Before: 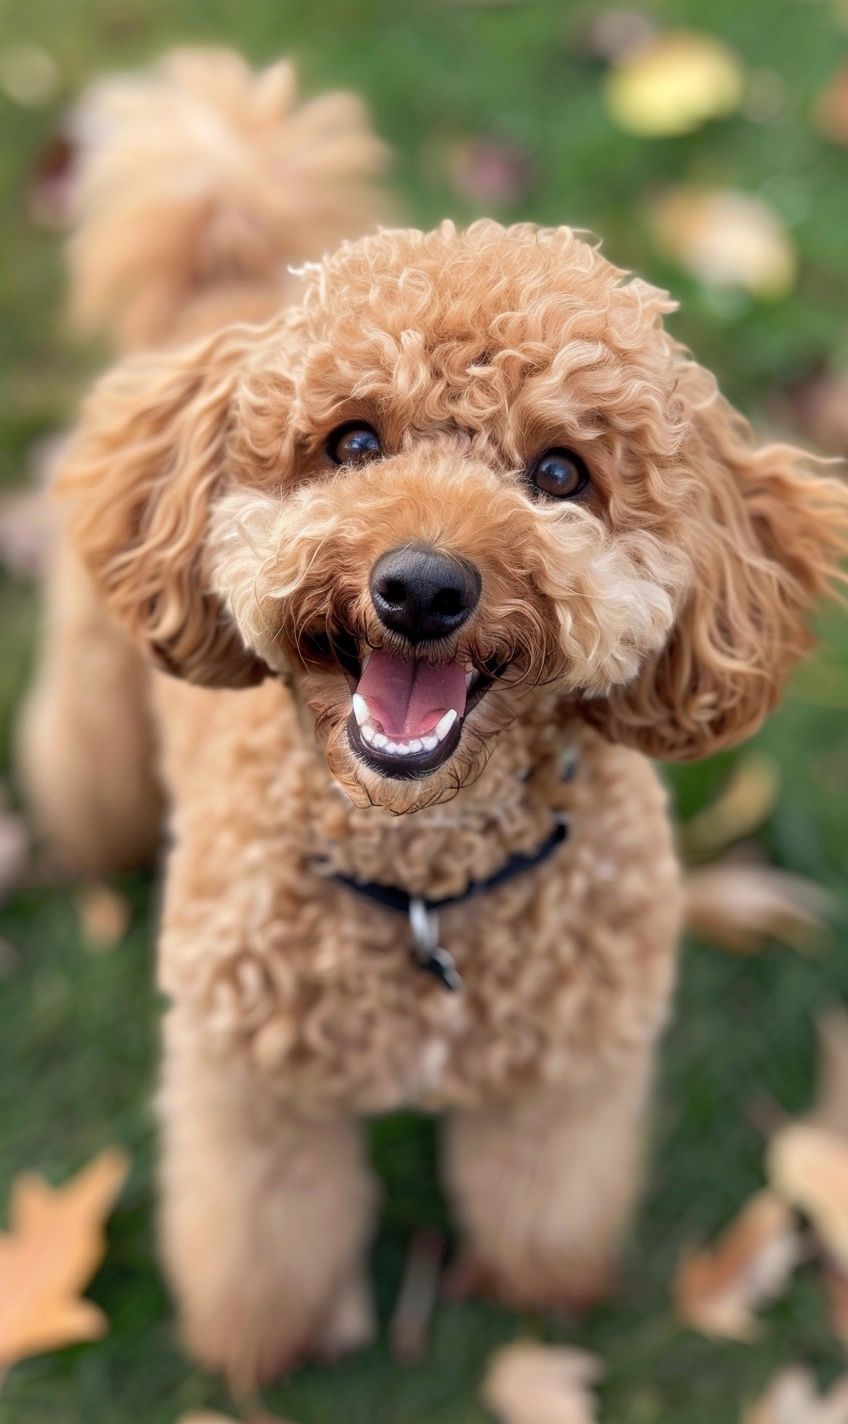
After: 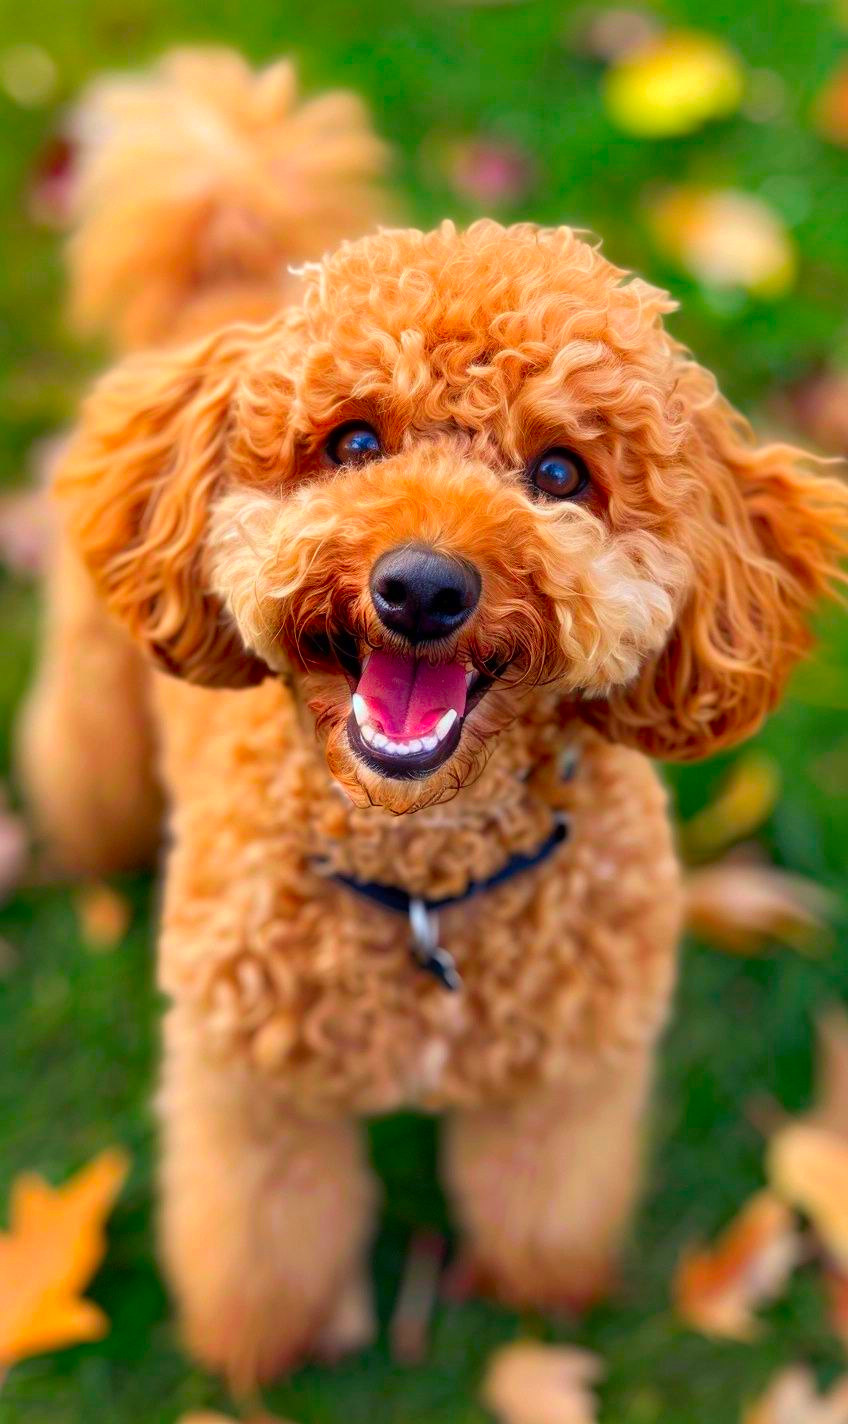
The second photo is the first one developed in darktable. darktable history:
color correction: highlights b* -0.048, saturation 2.18
